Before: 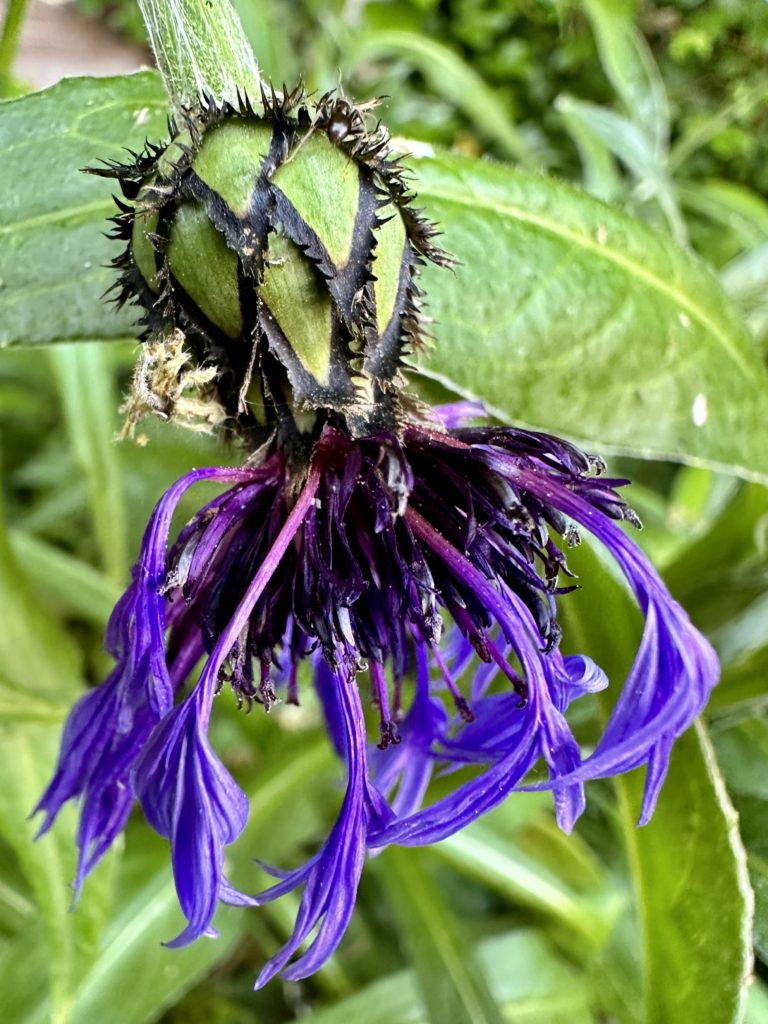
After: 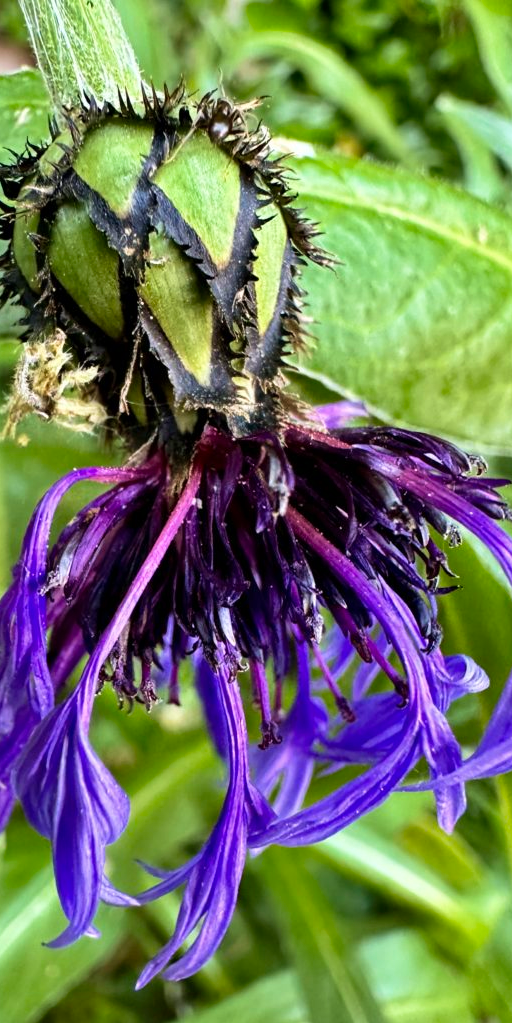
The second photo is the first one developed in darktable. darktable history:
crop and rotate: left 15.512%, right 17.784%
velvia: on, module defaults
